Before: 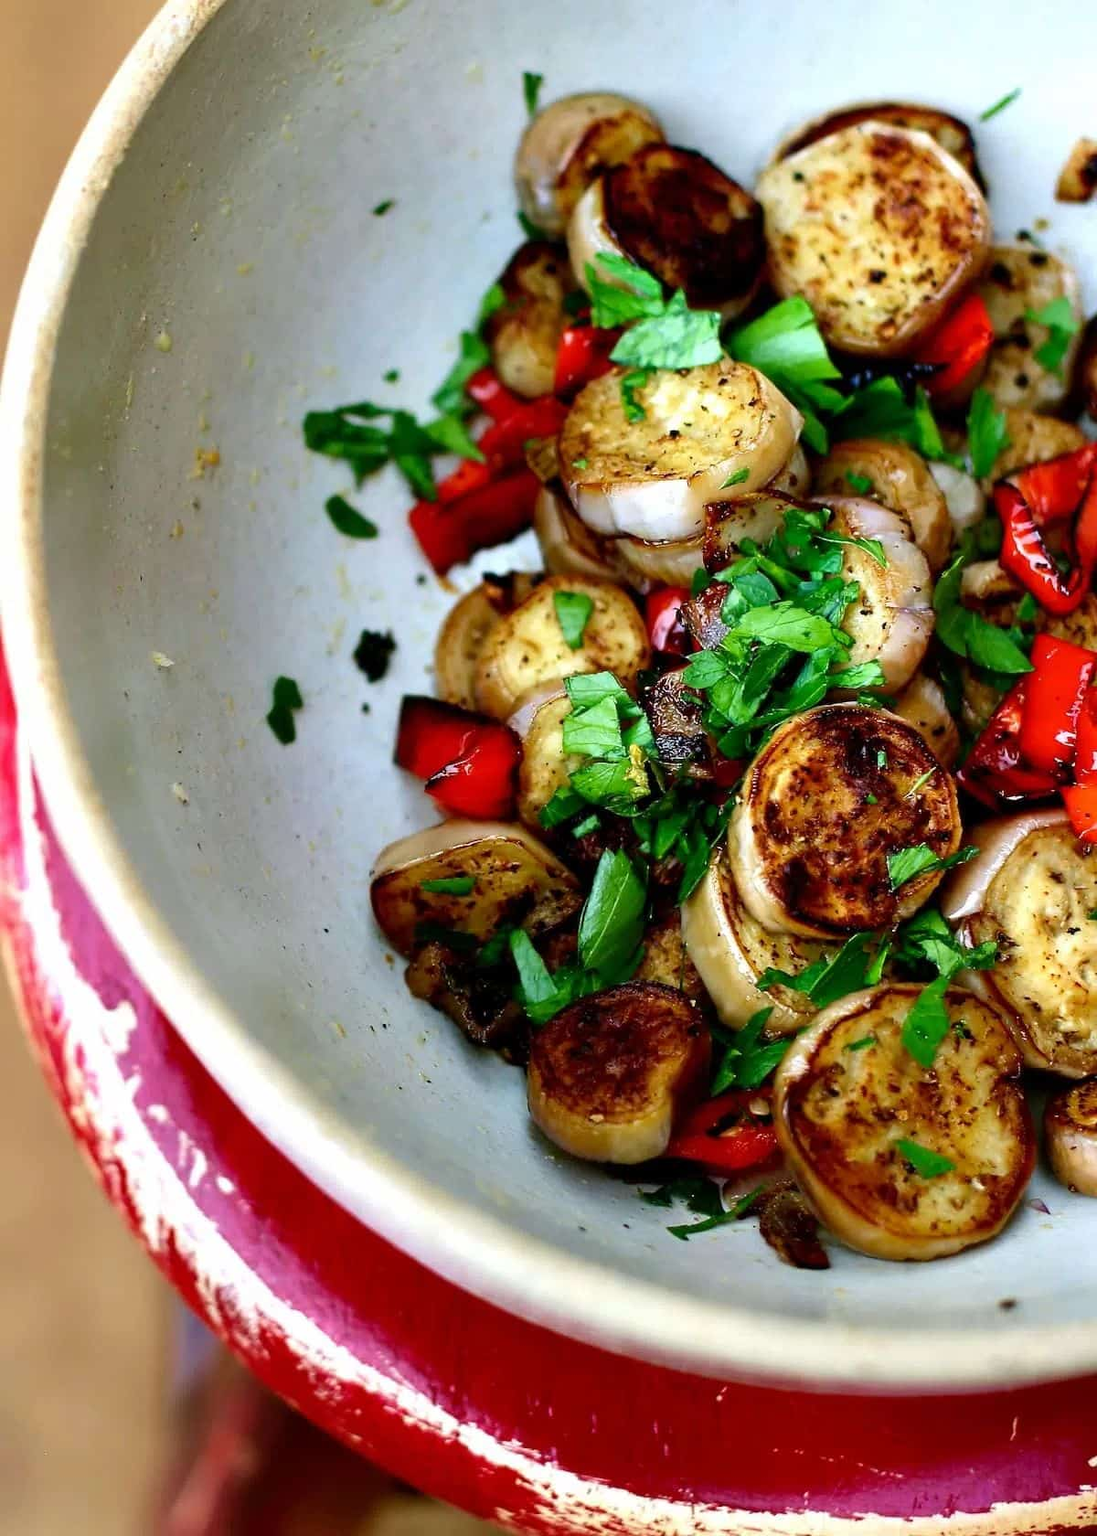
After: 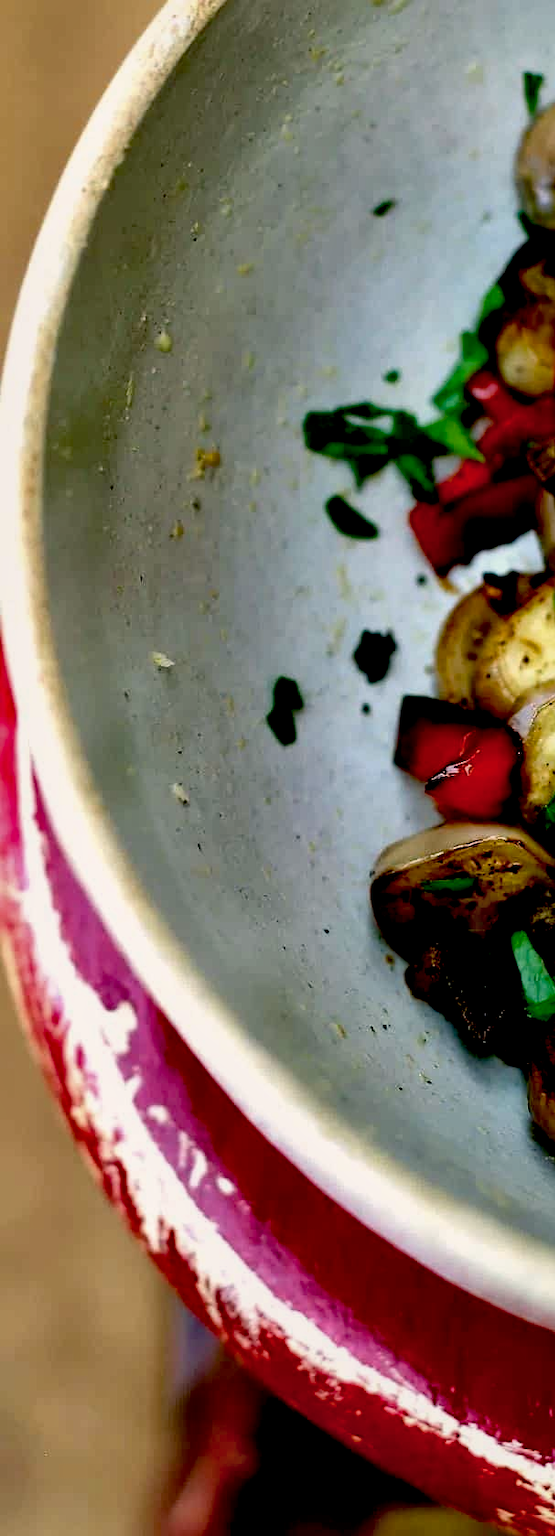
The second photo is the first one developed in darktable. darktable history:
exposure: black level correction 0.046, exposure -0.233 EV, compensate highlight preservation false
crop and rotate: left 0.013%, top 0%, right 49.395%
color balance rgb: power › luminance -7.652%, power › chroma 1.126%, power › hue 216.43°, highlights gain › chroma 0.22%, highlights gain › hue 331.12°, perceptual saturation grading › global saturation 0.449%
color calibration: x 0.335, y 0.348, temperature 5456.87 K
local contrast: mode bilateral grid, contrast 21, coarseness 50, detail 150%, midtone range 0.2
